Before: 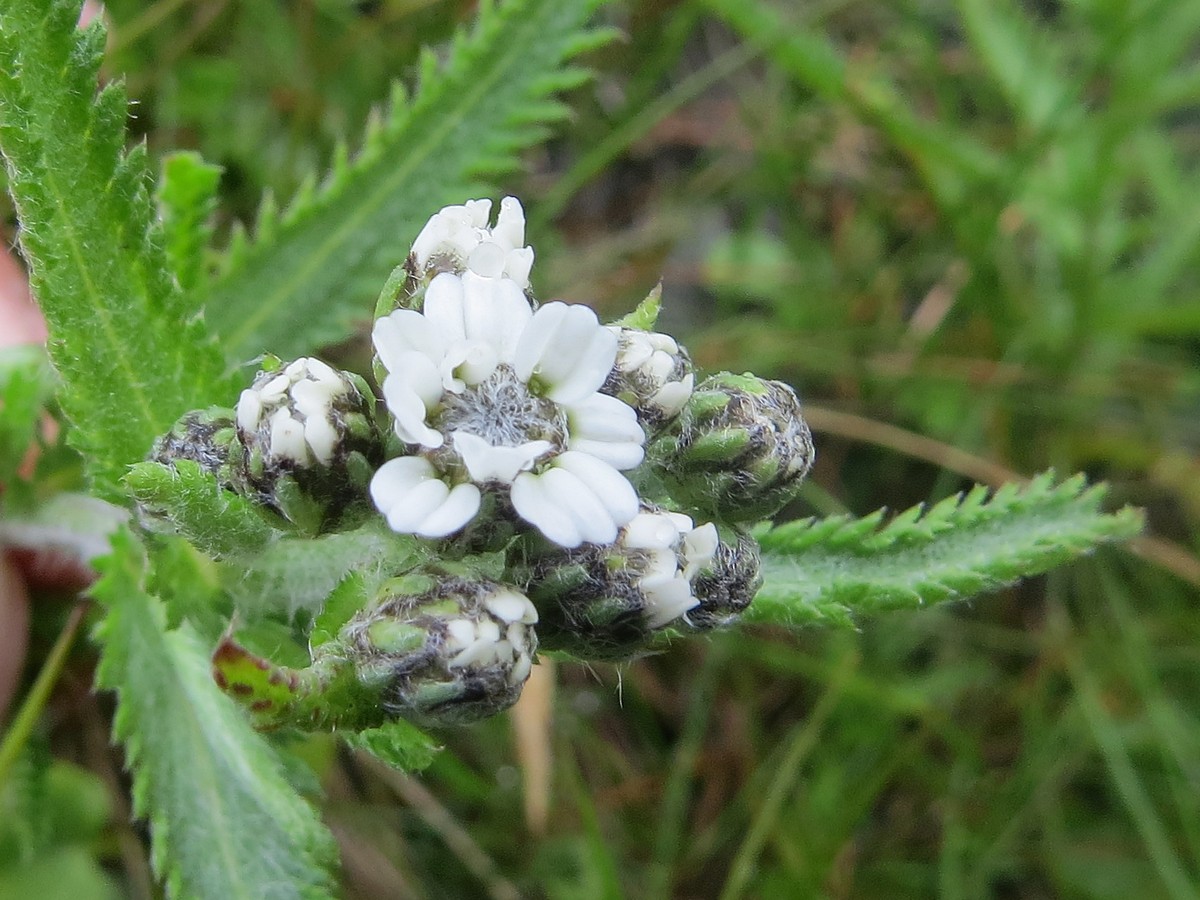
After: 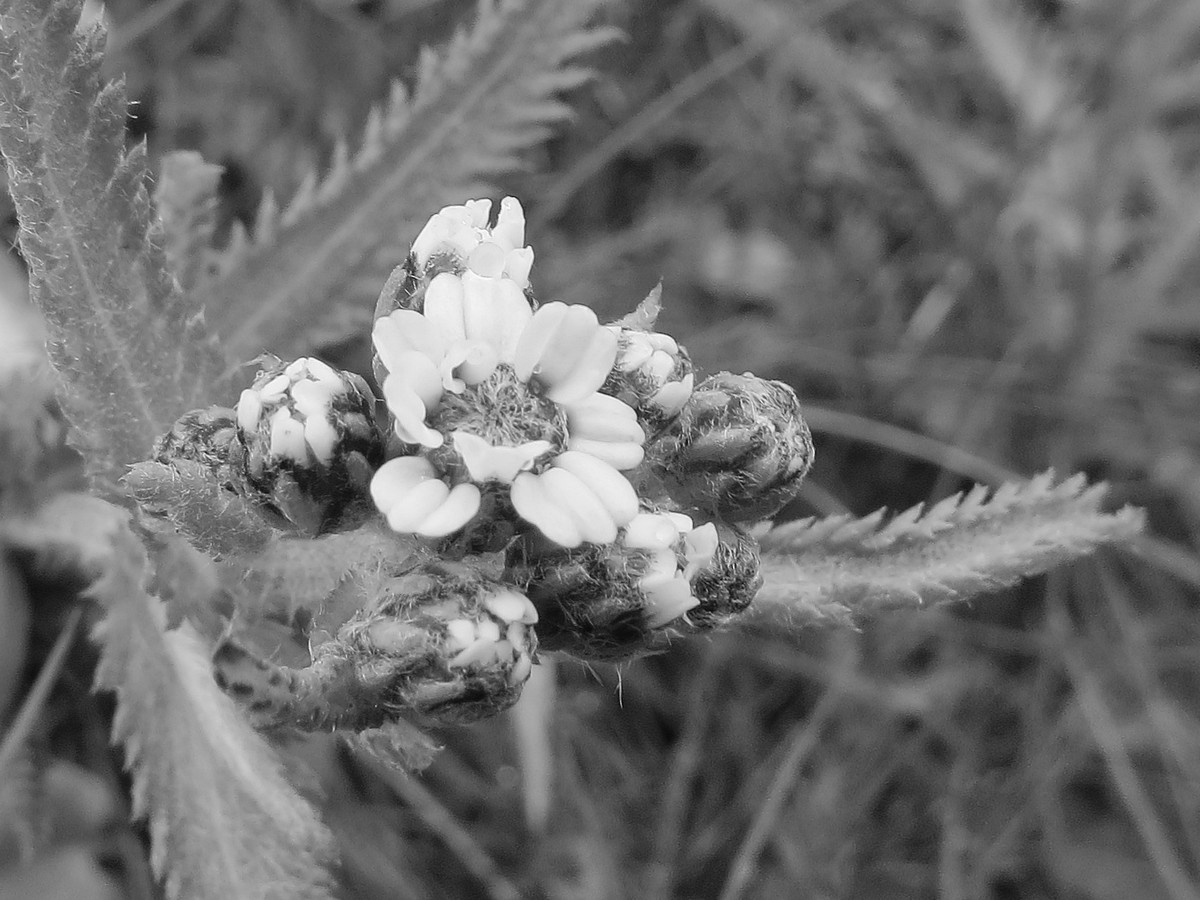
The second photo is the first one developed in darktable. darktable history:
shadows and highlights: soften with gaussian
monochrome: a 1.94, b -0.638
white balance: red 0.871, blue 1.249
